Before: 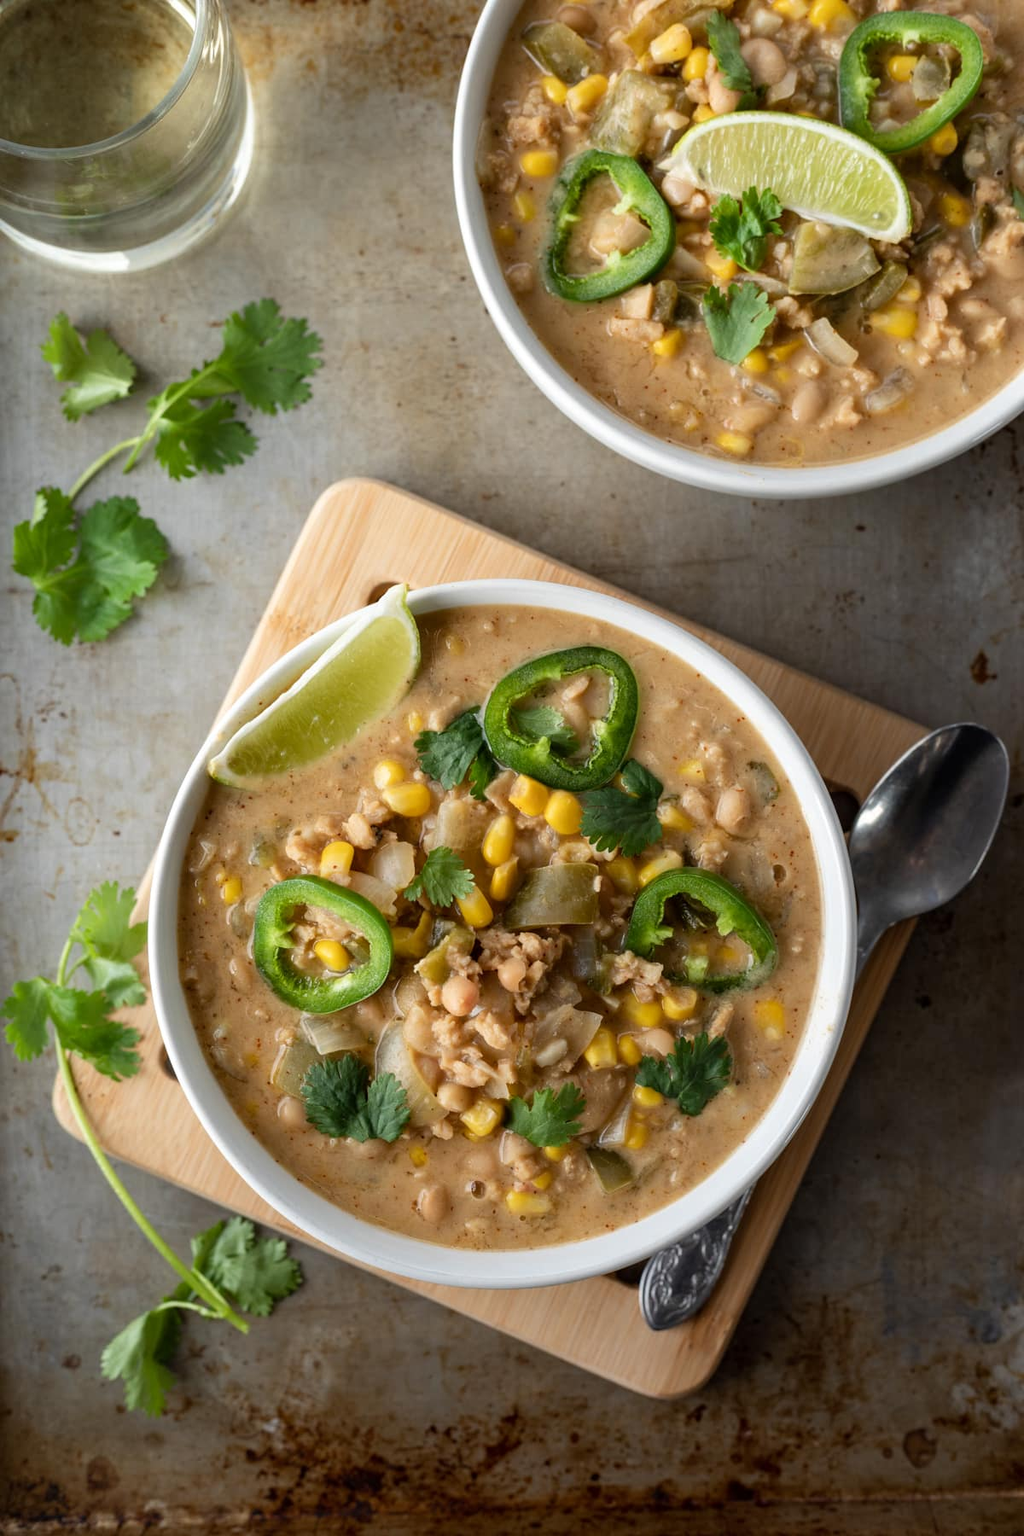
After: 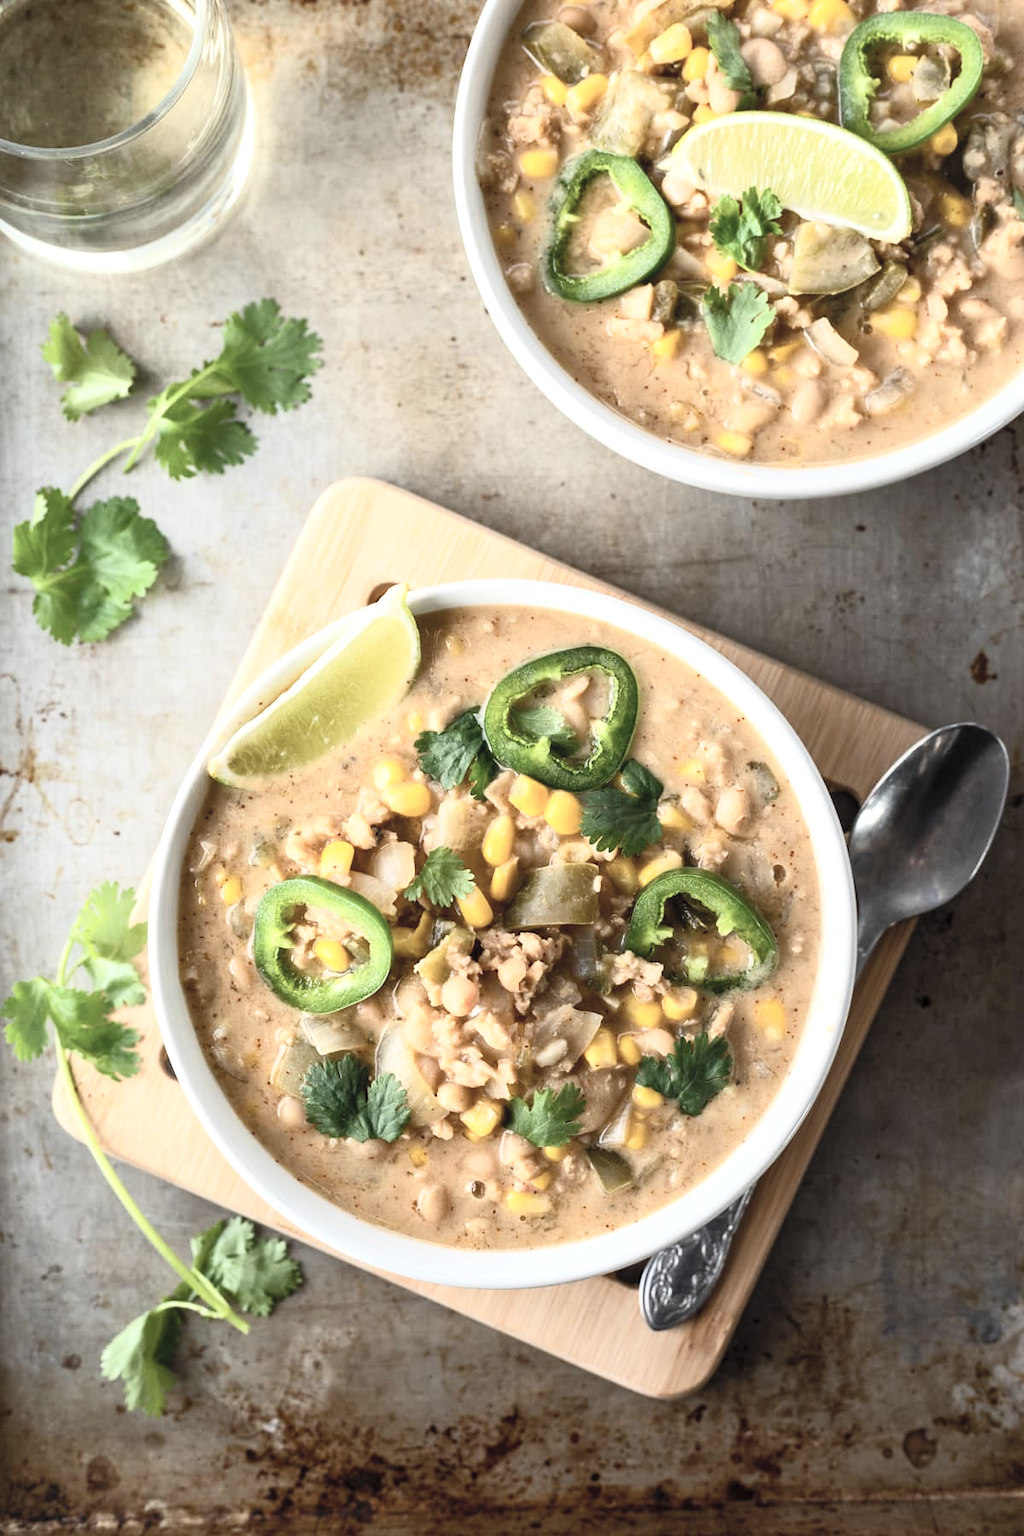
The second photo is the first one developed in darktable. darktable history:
contrast brightness saturation: contrast 0.418, brightness 0.561, saturation -0.186
local contrast: mode bilateral grid, contrast 21, coarseness 51, detail 120%, midtone range 0.2
